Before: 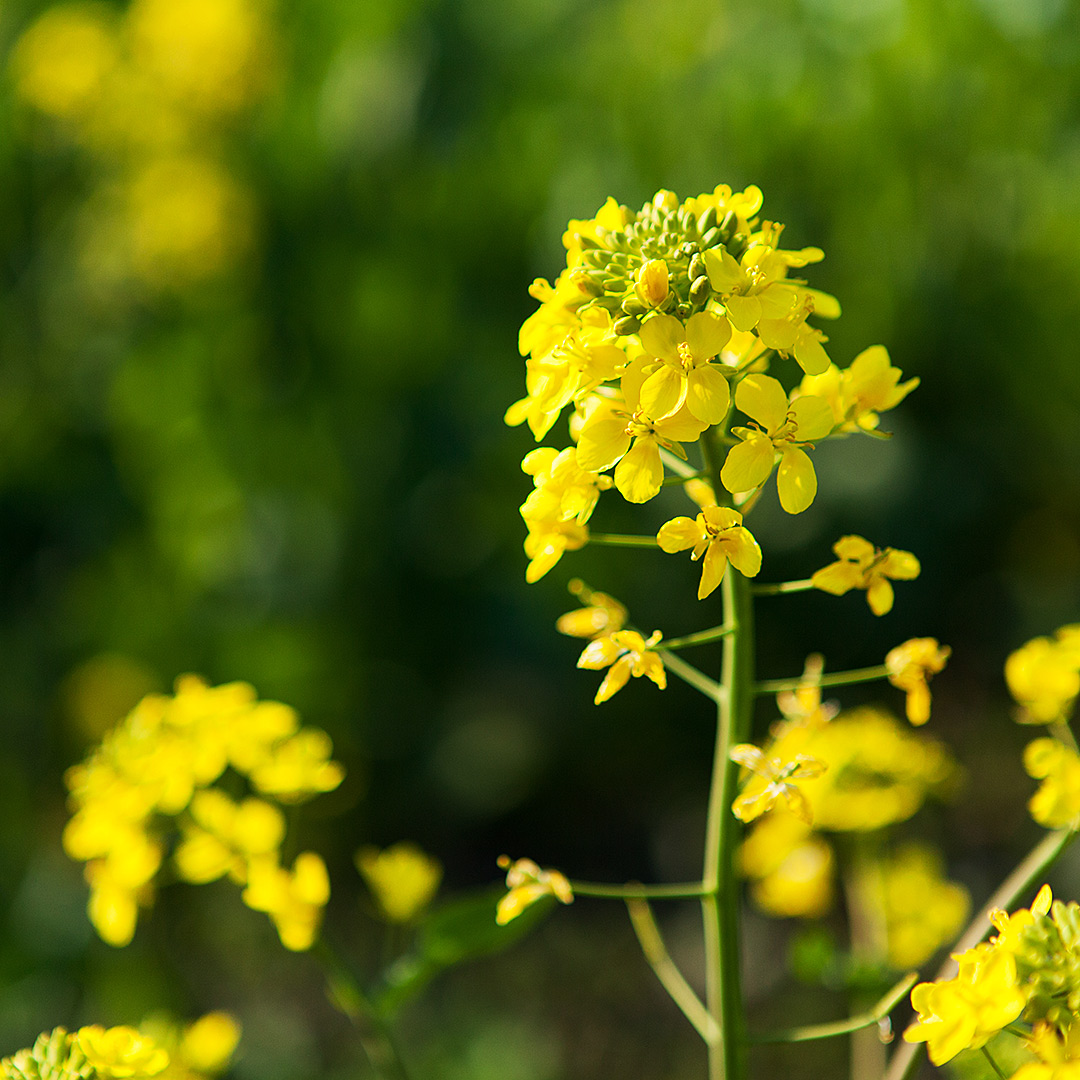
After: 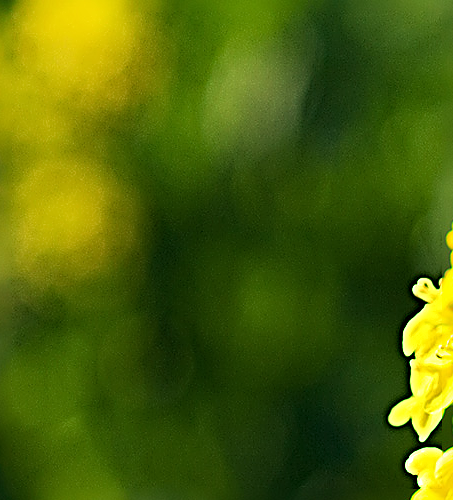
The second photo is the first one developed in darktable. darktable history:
crop and rotate: left 10.817%, top 0.062%, right 47.194%, bottom 53.626%
sharpen: radius 4.001, amount 2
